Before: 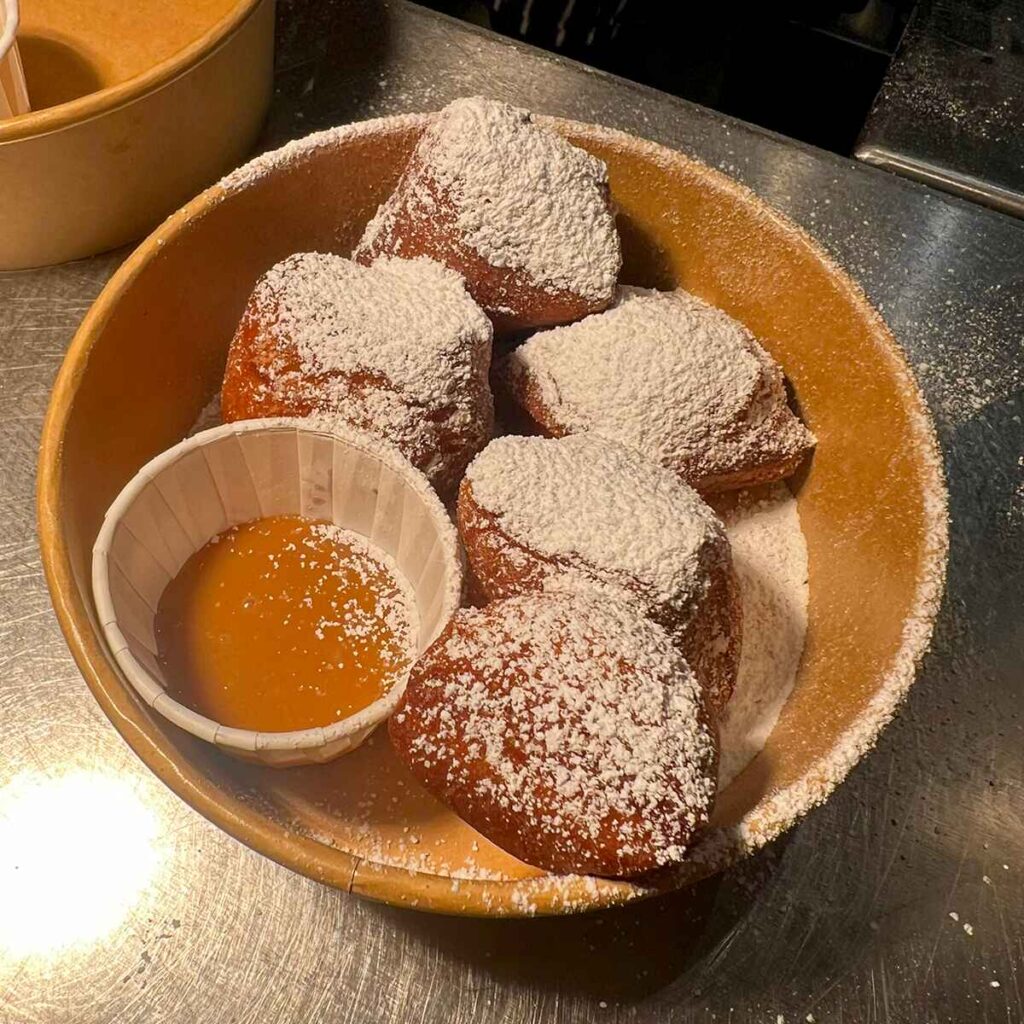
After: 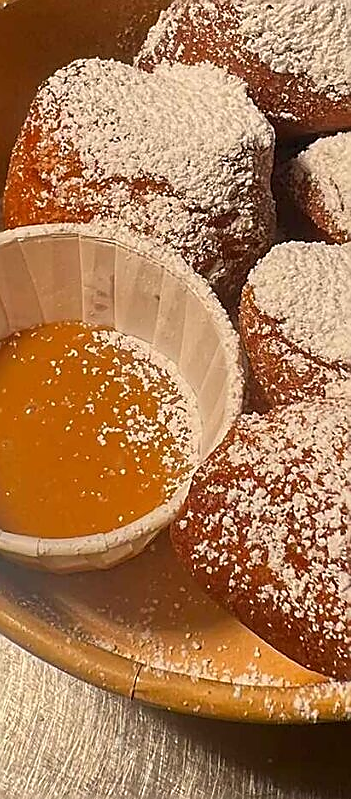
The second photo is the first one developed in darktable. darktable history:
crop and rotate: left 21.321%, top 18.948%, right 44.309%, bottom 2.989%
sharpen: radius 1.359, amount 1.251, threshold 0.665
